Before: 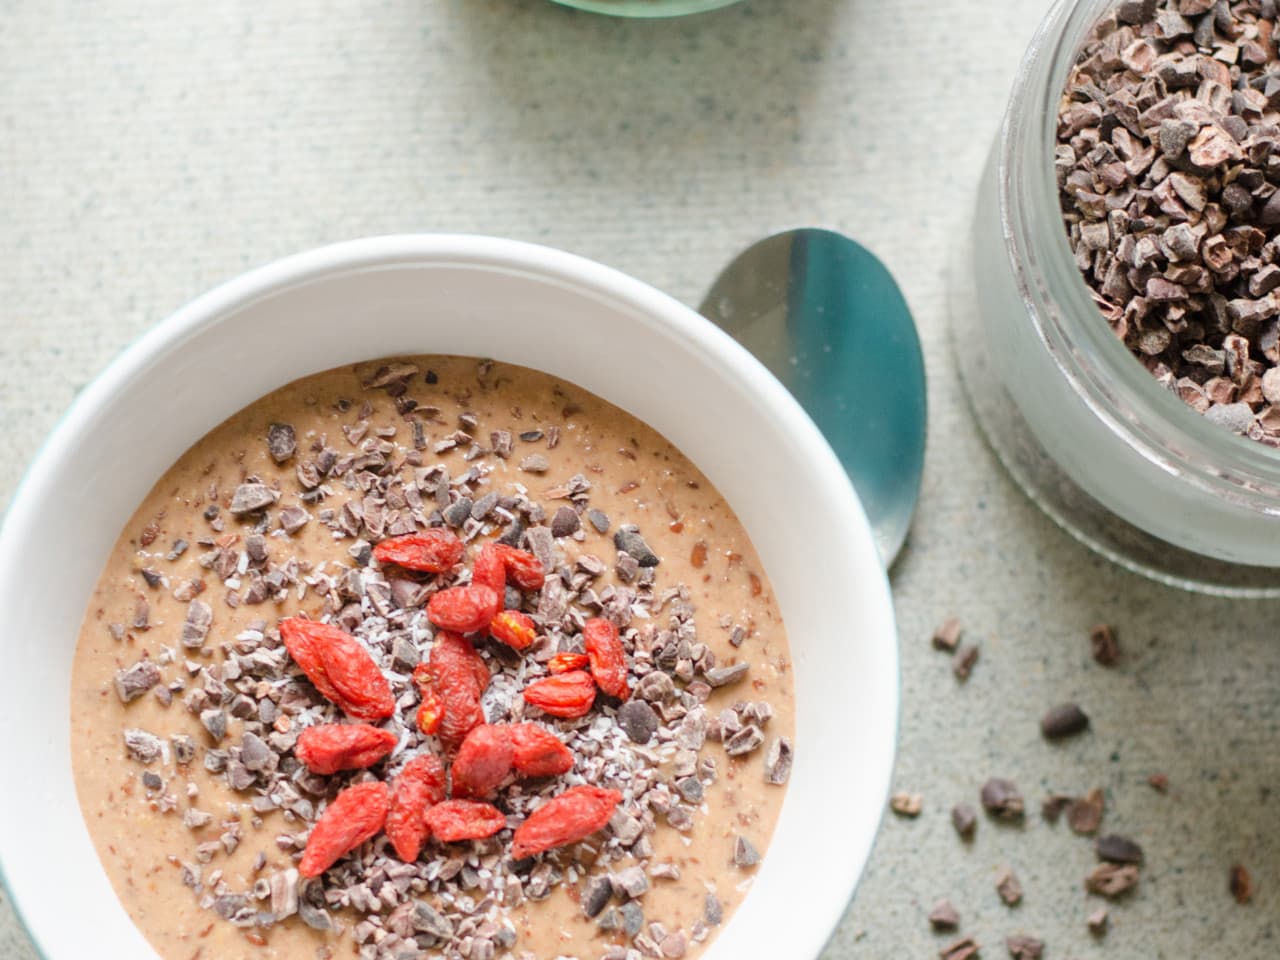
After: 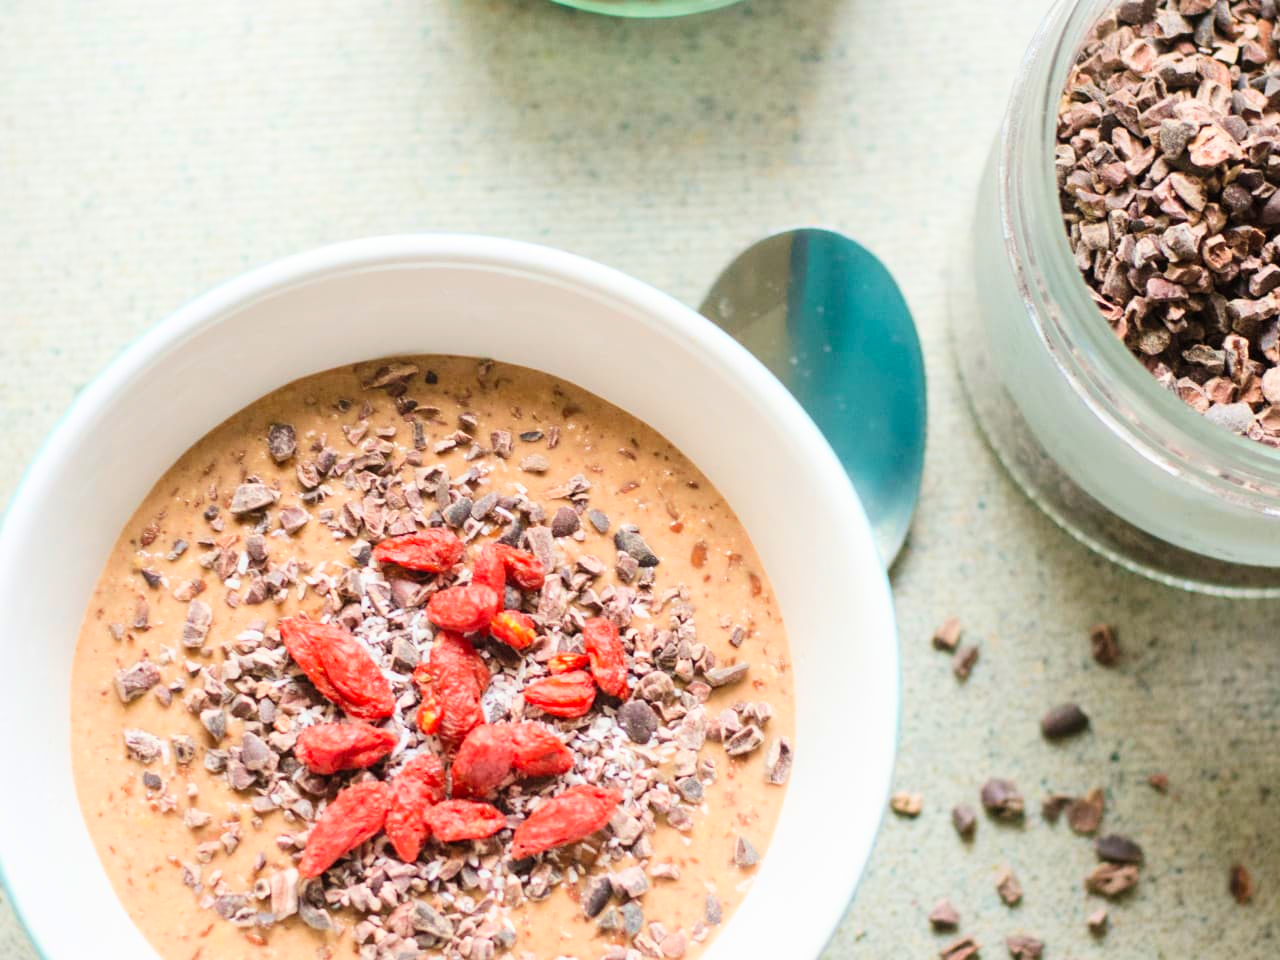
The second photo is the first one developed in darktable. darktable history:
velvia: on, module defaults
contrast brightness saturation: contrast 0.198, brightness 0.16, saturation 0.224
